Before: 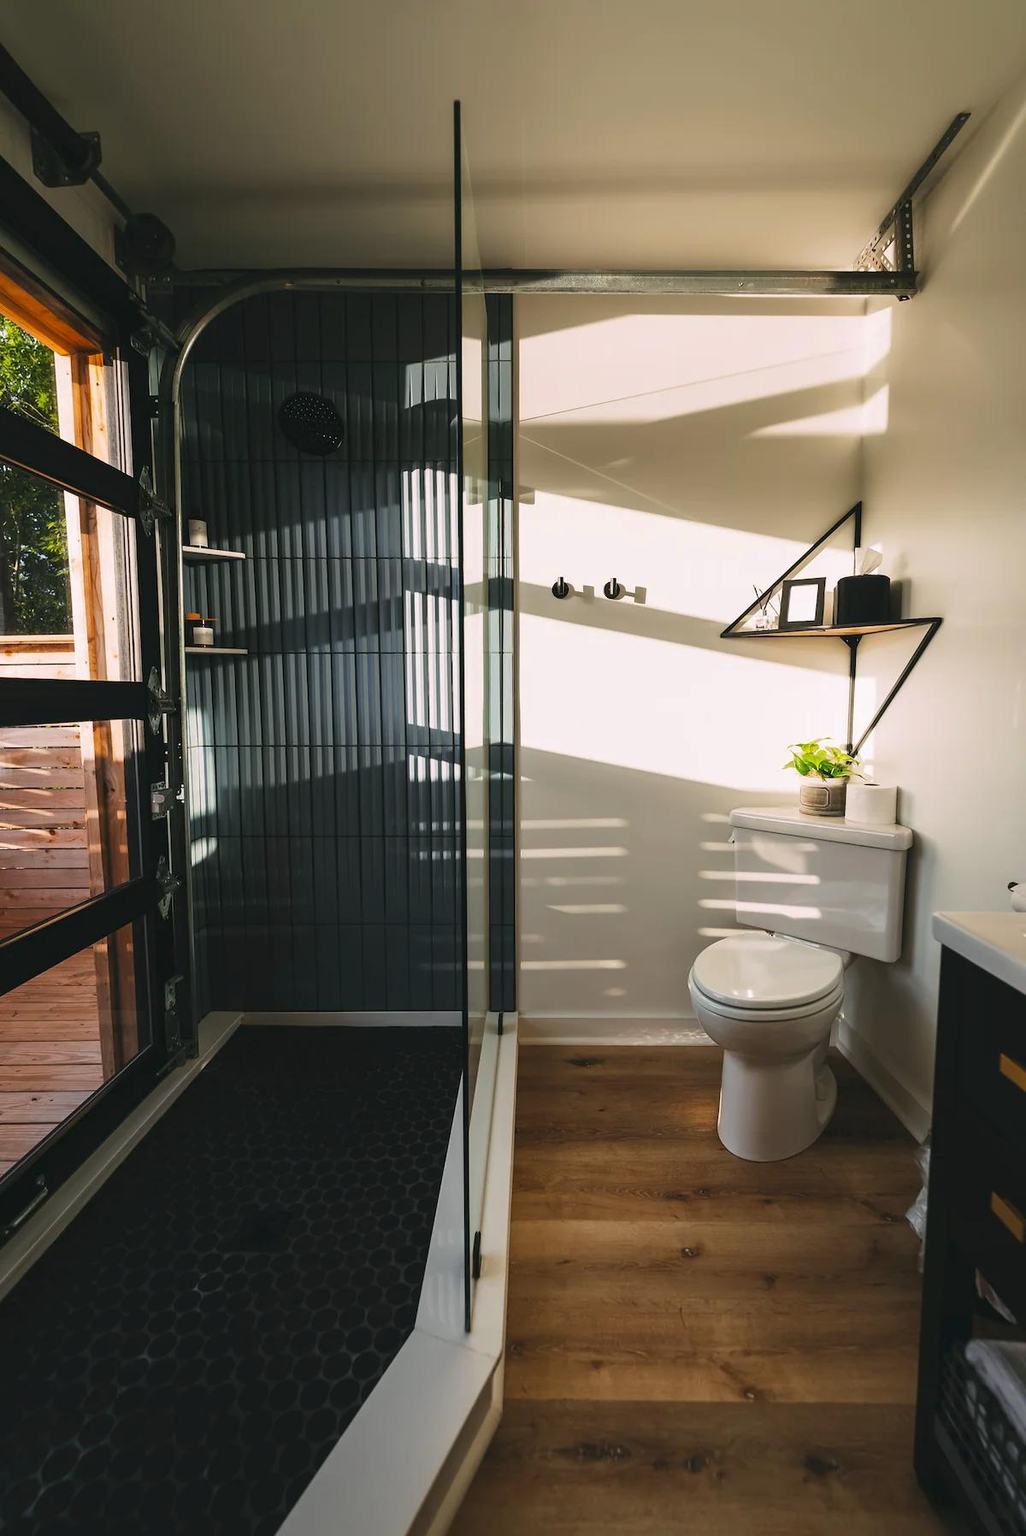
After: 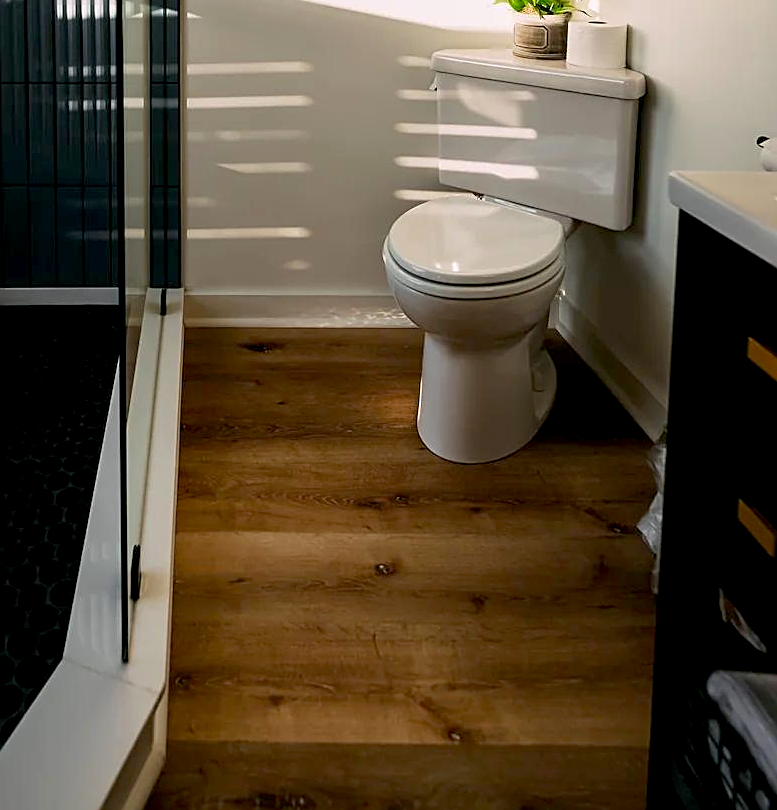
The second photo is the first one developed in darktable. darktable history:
sharpen: on, module defaults
exposure: black level correction 0.016, exposure -0.005 EV, compensate highlight preservation false
crop and rotate: left 35.247%, top 49.869%, bottom 4.977%
